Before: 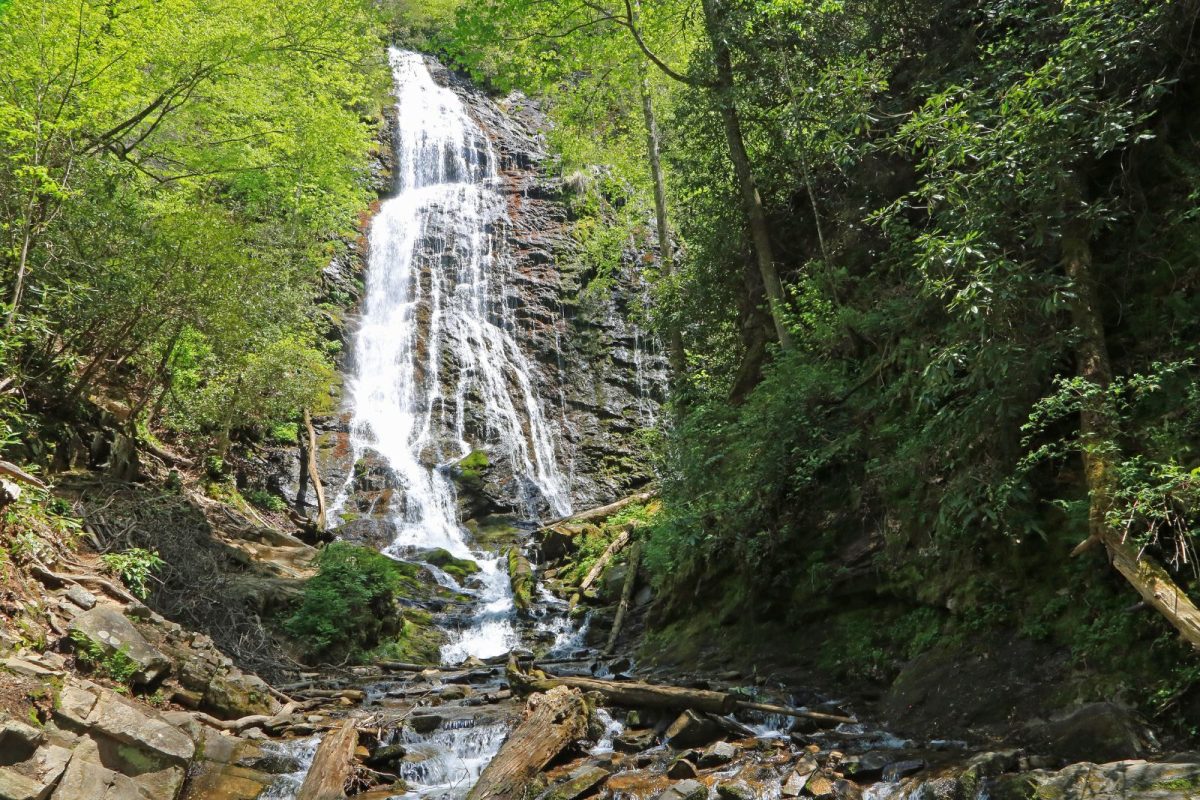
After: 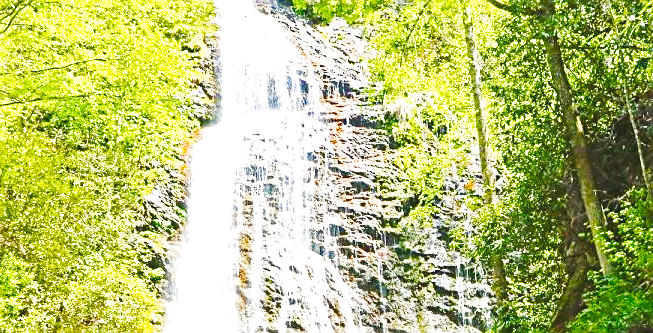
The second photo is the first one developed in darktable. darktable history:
crop: left 14.859%, top 9.048%, right 30.657%, bottom 49.217%
base curve: curves: ch0 [(0, 0.007) (0.028, 0.063) (0.121, 0.311) (0.46, 0.743) (0.859, 0.957) (1, 1)], preserve colors none
shadows and highlights: shadows 37.3, highlights -26.68, soften with gaussian
exposure: black level correction 0, exposure 0.596 EV, compensate highlight preservation false
color balance rgb: power › hue 63.04°, highlights gain › chroma 3.102%, highlights gain › hue 76.83°, perceptual saturation grading › global saturation 28.014%, perceptual saturation grading › highlights -24.916%, perceptual saturation grading › mid-tones 25.217%, perceptual saturation grading › shadows 49.474%, perceptual brilliance grading › global brilliance 29.248%, perceptual brilliance grading › highlights 12.7%, perceptual brilliance grading › mid-tones 24.663%, global vibrance 6.848%, saturation formula JzAzBz (2021)
sharpen: on, module defaults
